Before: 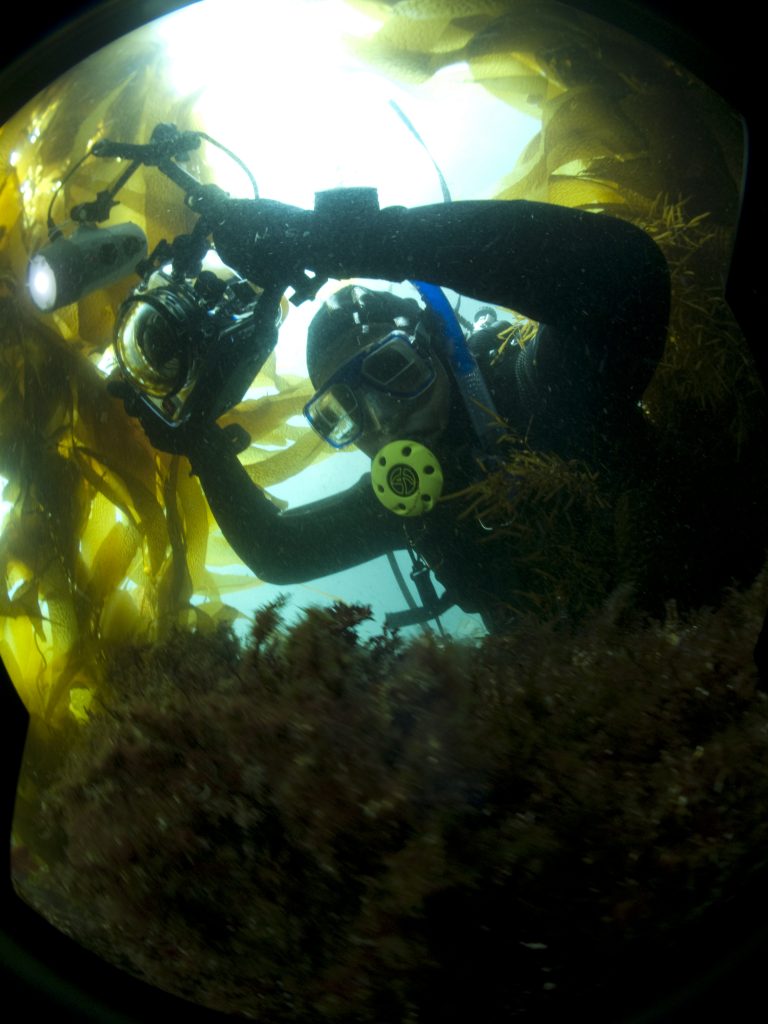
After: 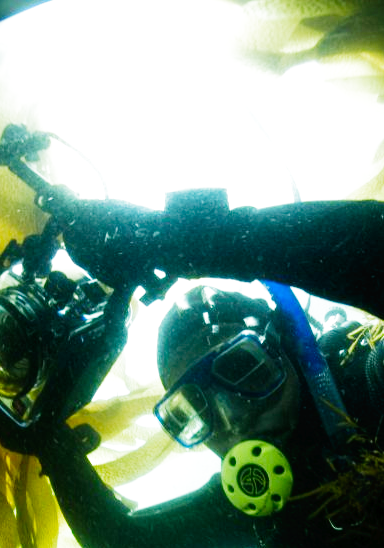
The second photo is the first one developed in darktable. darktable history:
tone curve: curves: ch0 [(0, 0) (0.003, 0.013) (0.011, 0.016) (0.025, 0.023) (0.044, 0.036) (0.069, 0.051) (0.1, 0.076) (0.136, 0.107) (0.177, 0.145) (0.224, 0.186) (0.277, 0.246) (0.335, 0.311) (0.399, 0.378) (0.468, 0.462) (0.543, 0.548) (0.623, 0.636) (0.709, 0.728) (0.801, 0.816) (0.898, 0.9) (1, 1)], preserve colors none
filmic rgb: middle gray luminance 10%, black relative exposure -8.61 EV, white relative exposure 3.3 EV, threshold 6 EV, target black luminance 0%, hardness 5.2, latitude 44.69%, contrast 1.302, highlights saturation mix 5%, shadows ↔ highlights balance 24.64%, add noise in highlights 0, preserve chrominance no, color science v3 (2019), use custom middle-gray values true, iterations of high-quality reconstruction 0, contrast in highlights soft, enable highlight reconstruction true
crop: left 19.556%, right 30.401%, bottom 46.458%
